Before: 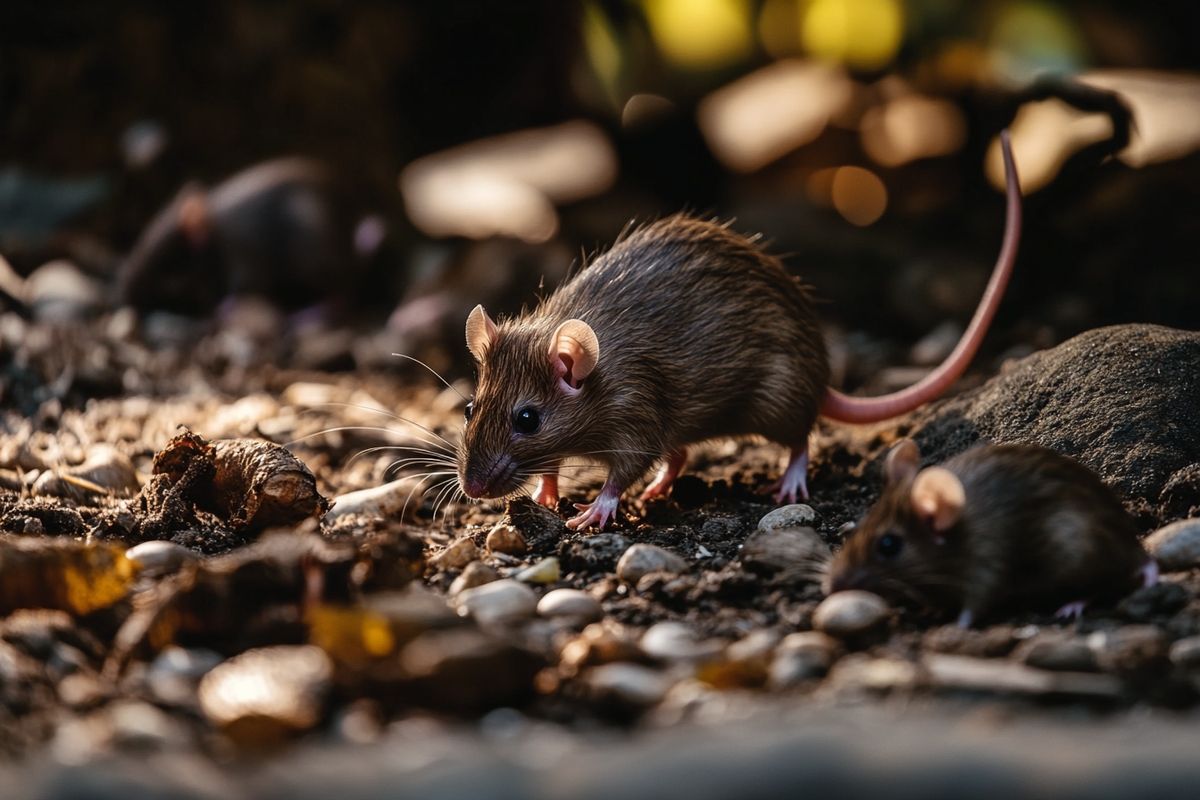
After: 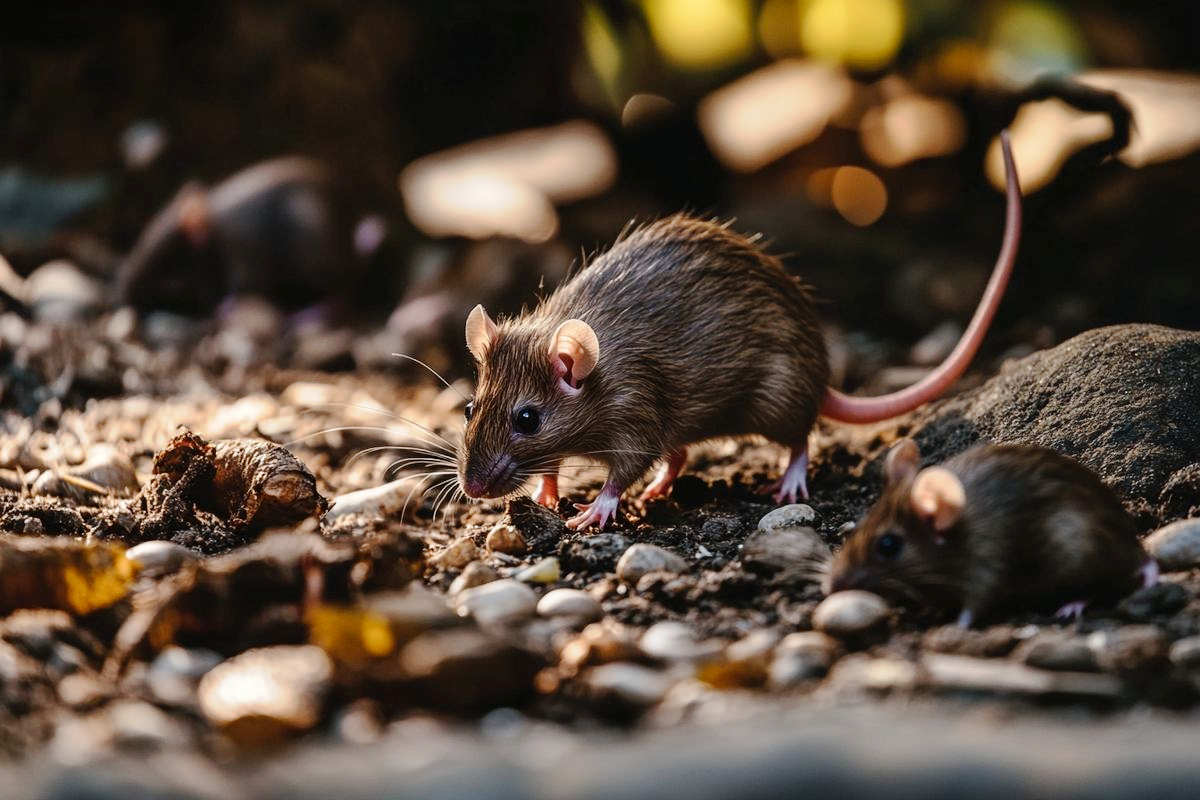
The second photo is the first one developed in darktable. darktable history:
tone equalizer: -8 EV -1.84 EV, -7 EV -1.16 EV, -6 EV -1.62 EV, smoothing diameter 25%, edges refinement/feathering 10, preserve details guided filter
tone curve: curves: ch0 [(0, 0) (0.003, 0.004) (0.011, 0.015) (0.025, 0.033) (0.044, 0.058) (0.069, 0.091) (0.1, 0.131) (0.136, 0.178) (0.177, 0.232) (0.224, 0.294) (0.277, 0.362) (0.335, 0.434) (0.399, 0.512) (0.468, 0.582) (0.543, 0.646) (0.623, 0.713) (0.709, 0.783) (0.801, 0.876) (0.898, 0.938) (1, 1)], preserve colors none
